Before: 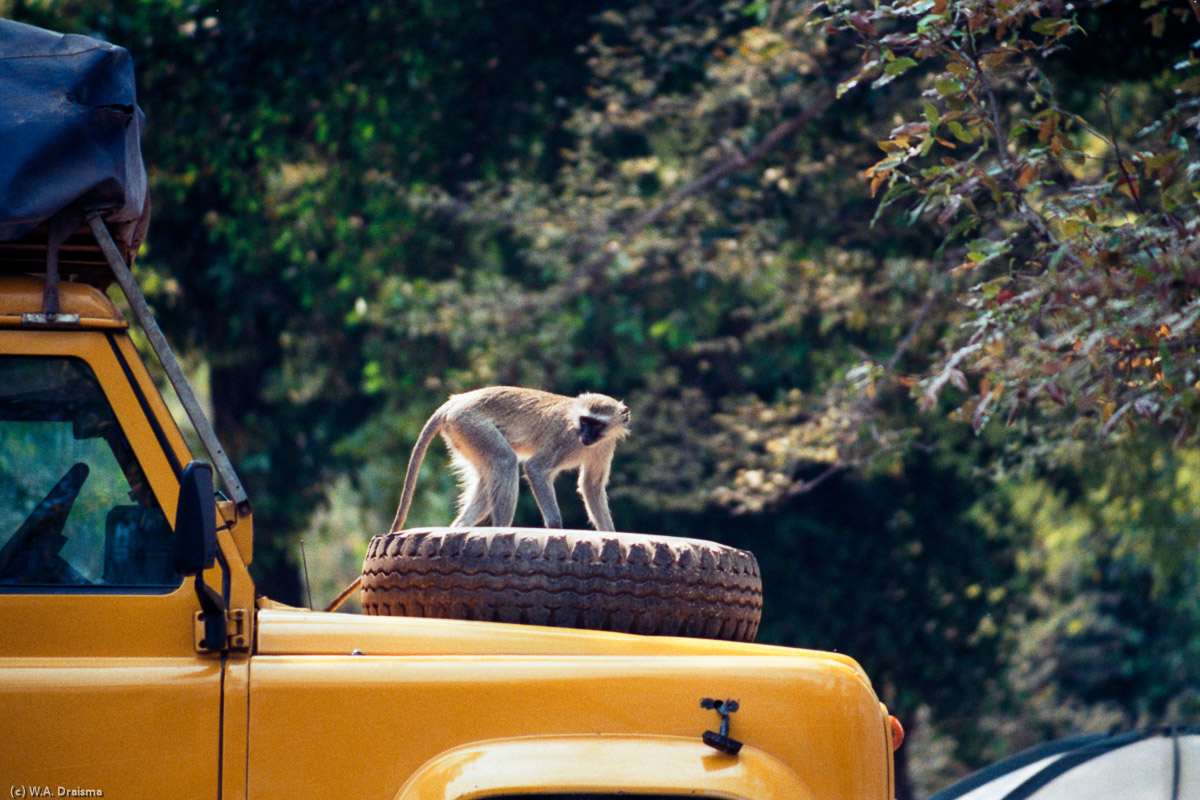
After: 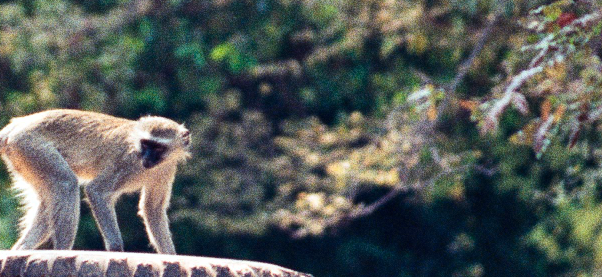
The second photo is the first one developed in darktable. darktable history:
crop: left 36.607%, top 34.735%, right 13.146%, bottom 30.611%
exposure: exposure 0.161 EV, compensate highlight preservation false
grain: coarseness 10.62 ISO, strength 55.56%
shadows and highlights: low approximation 0.01, soften with gaussian
